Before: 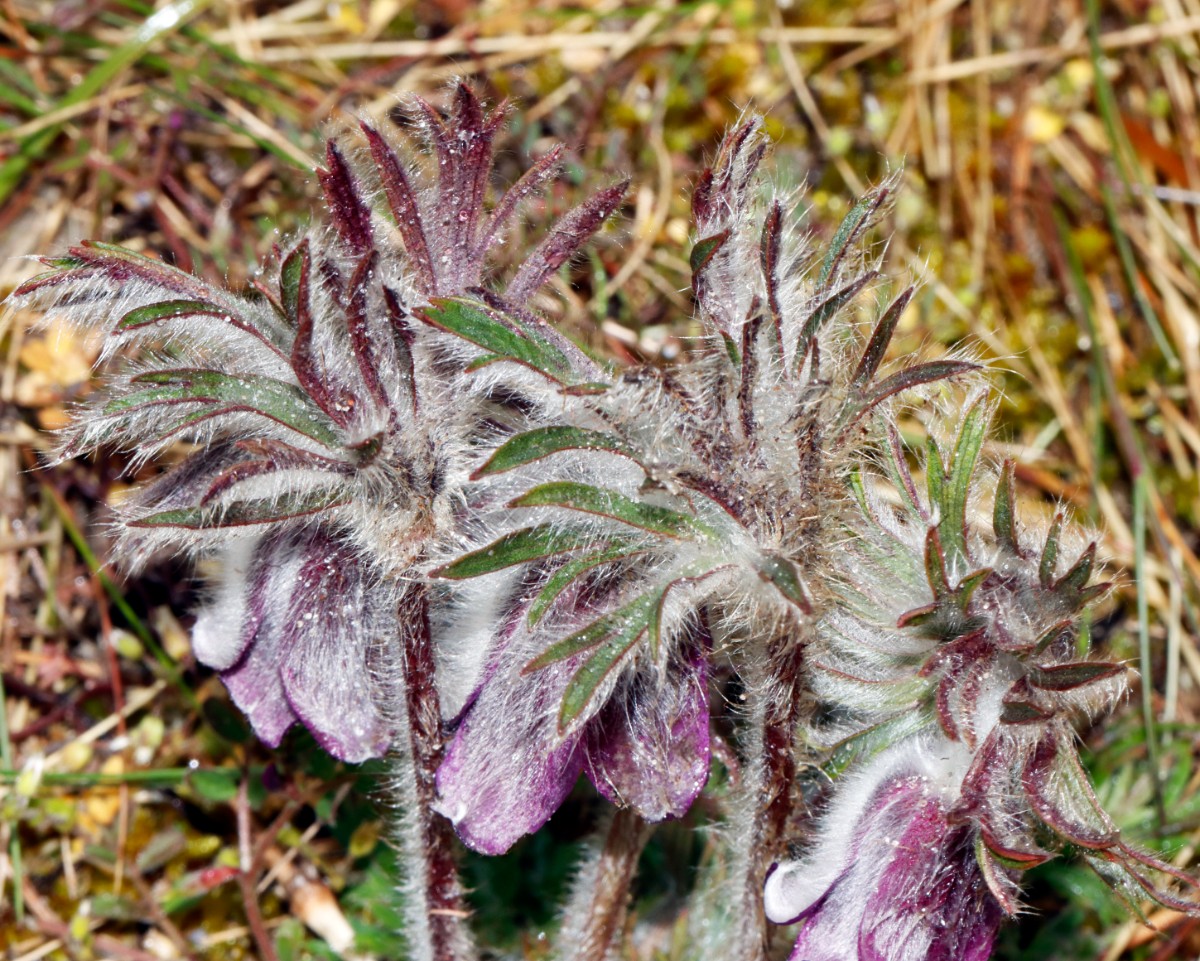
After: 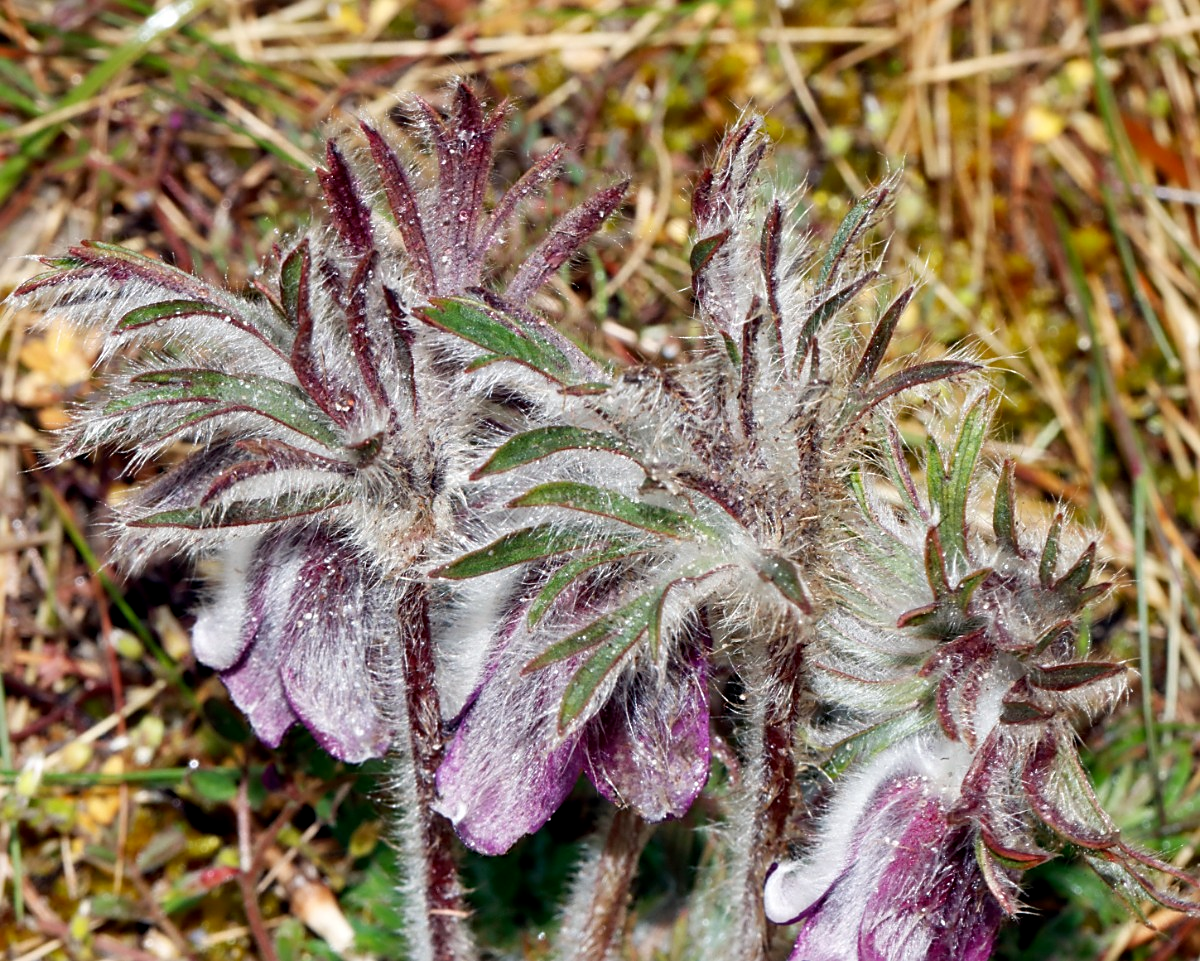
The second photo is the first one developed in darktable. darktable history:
exposure: black level correction 0.001, compensate highlight preservation false
sharpen: radius 1.864, amount 0.398, threshold 1.271
